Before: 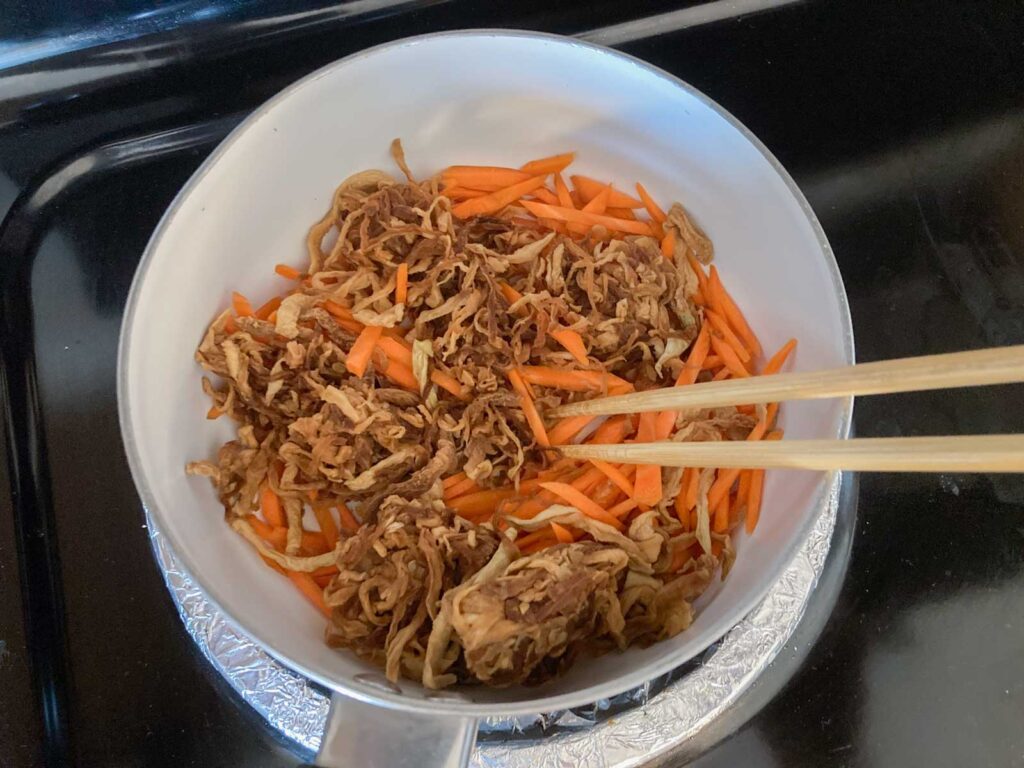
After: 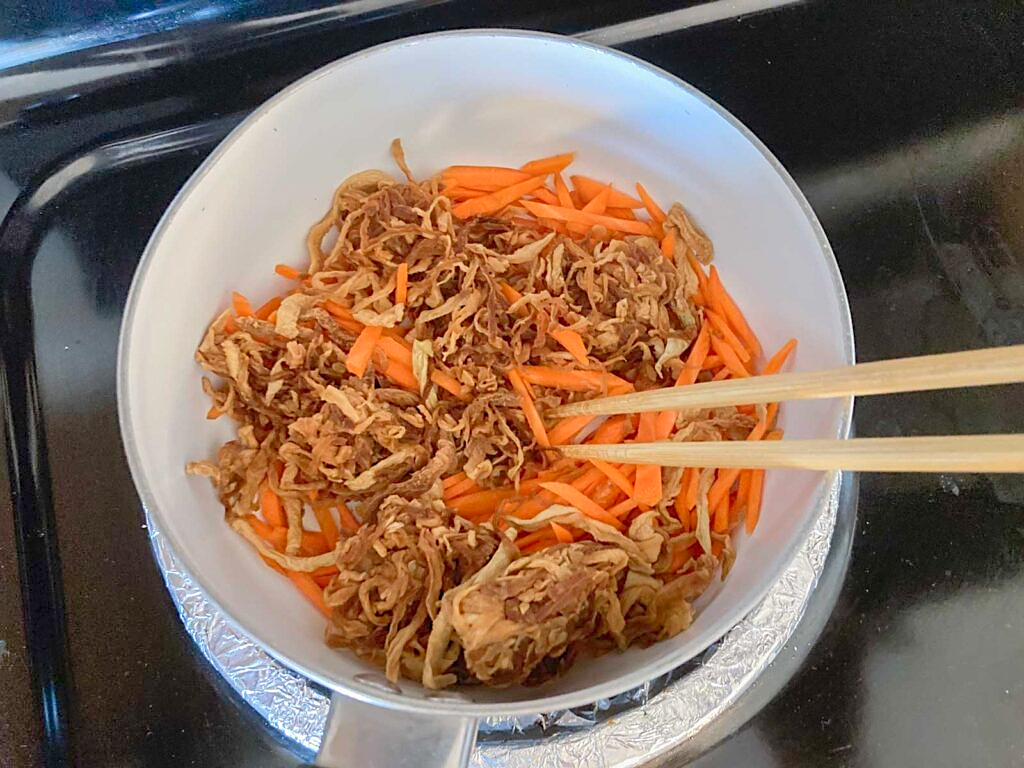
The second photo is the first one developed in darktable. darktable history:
shadows and highlights: soften with gaussian
sharpen: on, module defaults
levels: levels [0, 0.445, 1]
